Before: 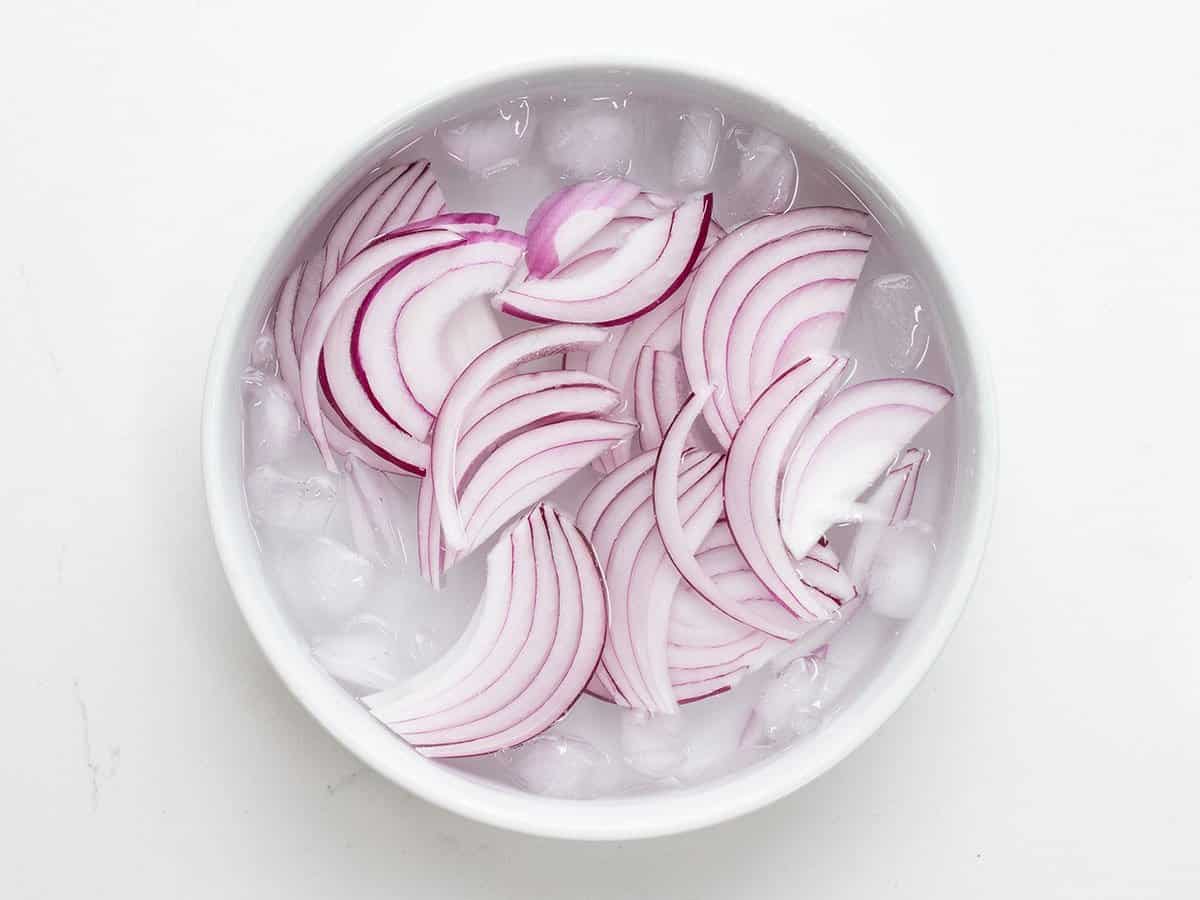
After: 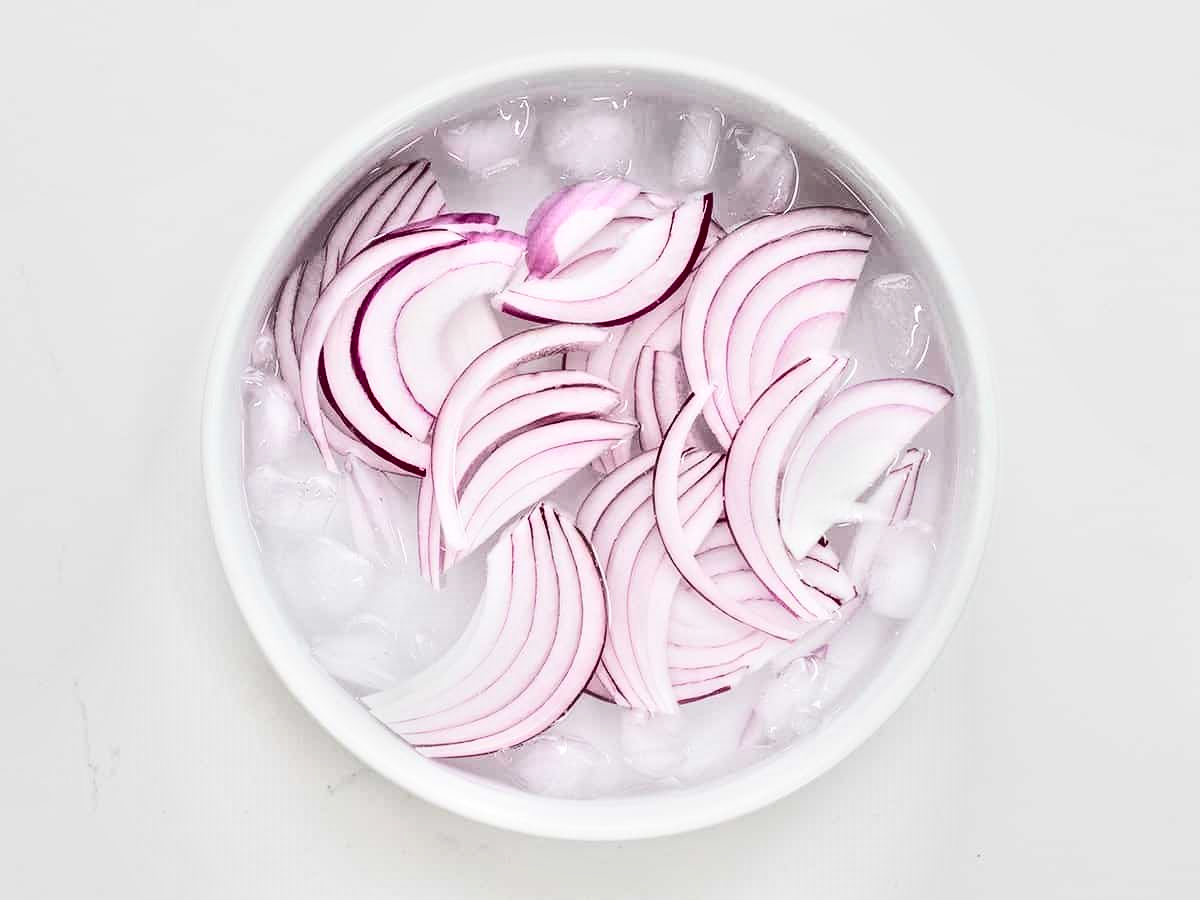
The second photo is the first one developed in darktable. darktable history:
local contrast: highlights 107%, shadows 103%, detail 119%, midtone range 0.2
contrast brightness saturation: contrast 0.29
tone equalizer: -7 EV -0.609 EV, -6 EV 1.01 EV, -5 EV -0.487 EV, -4 EV 0.458 EV, -3 EV 0.426 EV, -2 EV 0.174 EV, -1 EV -0.166 EV, +0 EV -0.39 EV, mask exposure compensation -0.494 EV
